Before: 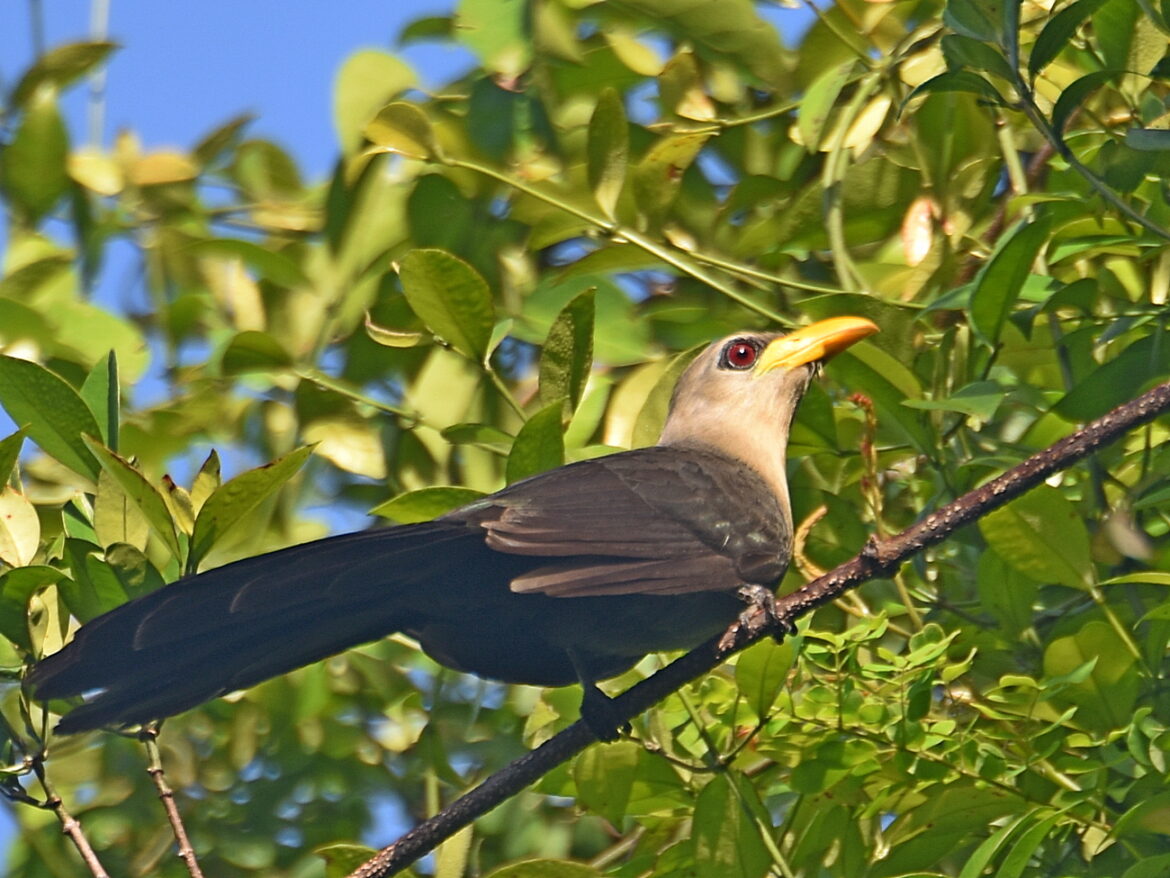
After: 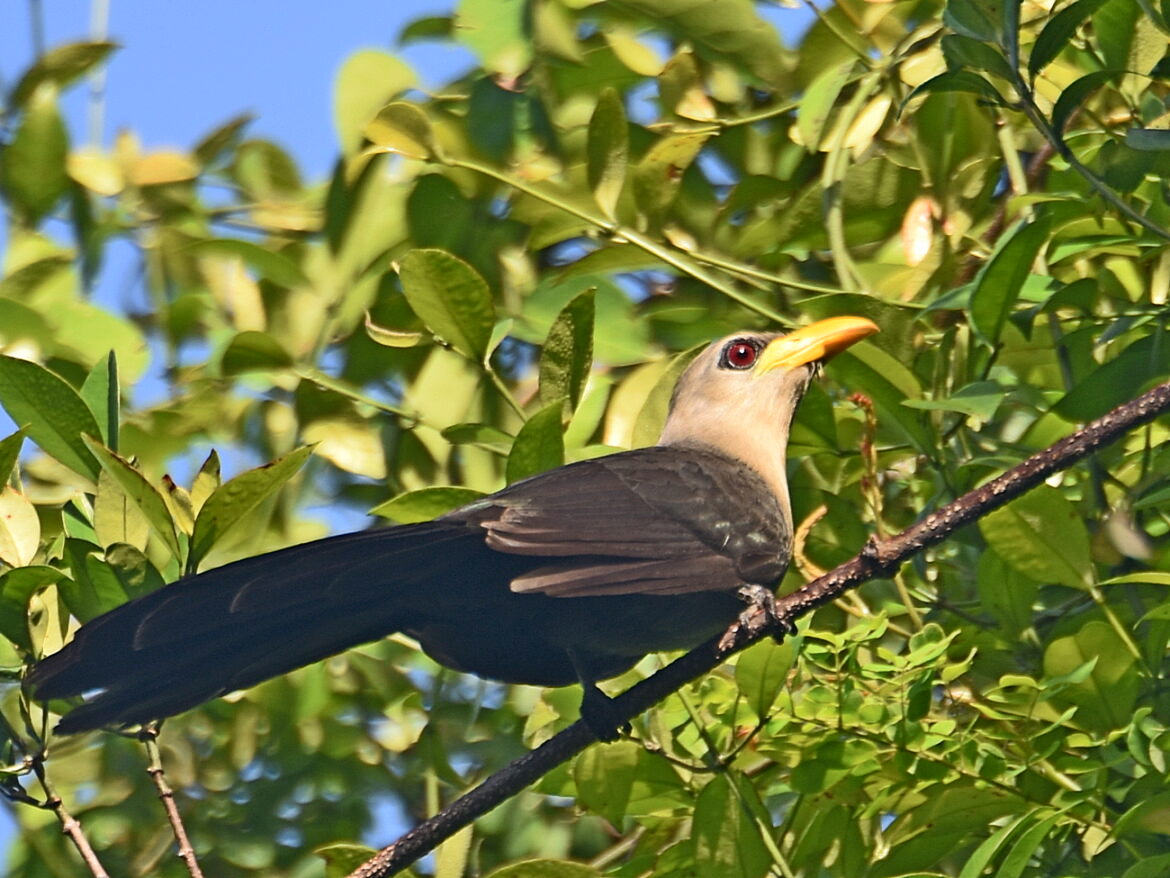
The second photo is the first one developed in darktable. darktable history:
tone curve: curves: ch0 [(0, 0) (0.003, 0.005) (0.011, 0.011) (0.025, 0.022) (0.044, 0.035) (0.069, 0.051) (0.1, 0.073) (0.136, 0.106) (0.177, 0.147) (0.224, 0.195) (0.277, 0.253) (0.335, 0.315) (0.399, 0.388) (0.468, 0.488) (0.543, 0.586) (0.623, 0.685) (0.709, 0.764) (0.801, 0.838) (0.898, 0.908) (1, 1)], color space Lab, independent channels, preserve colors none
